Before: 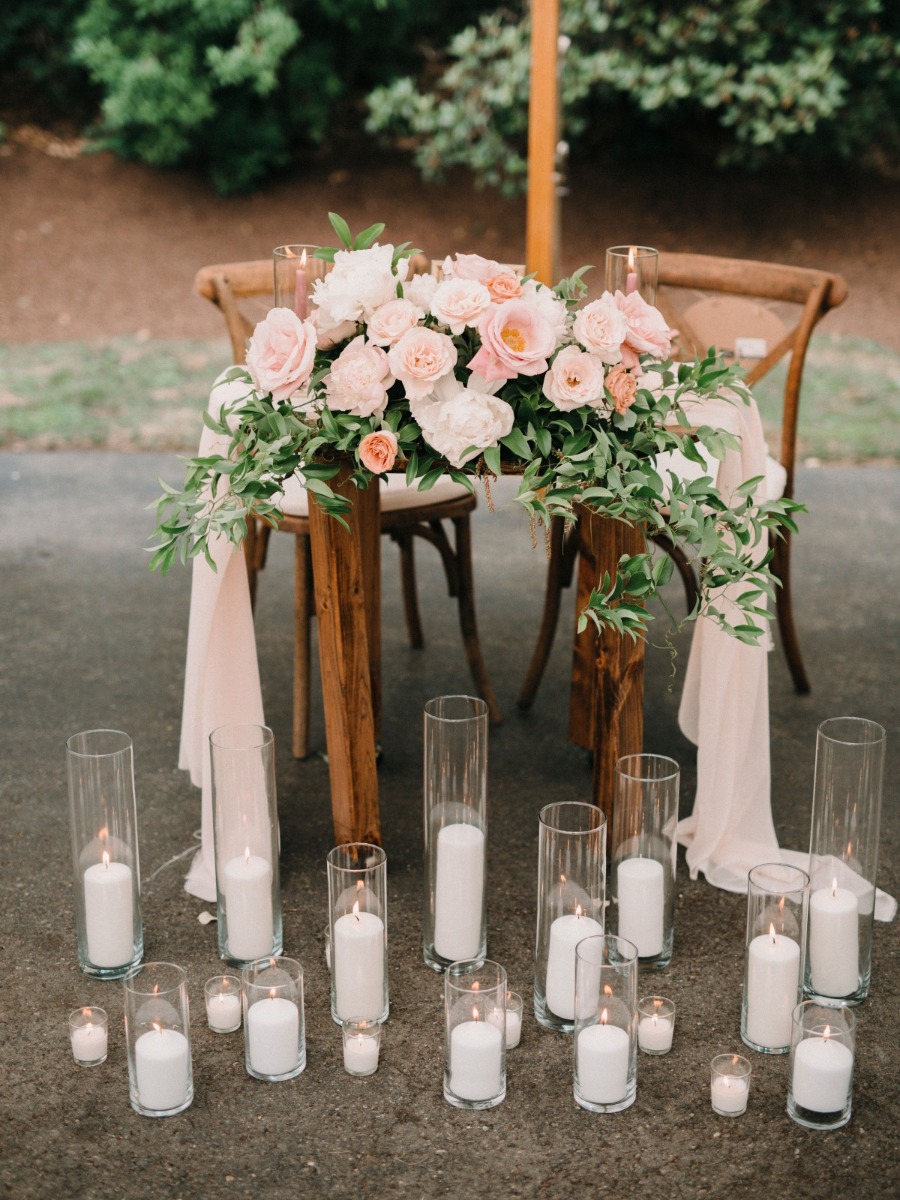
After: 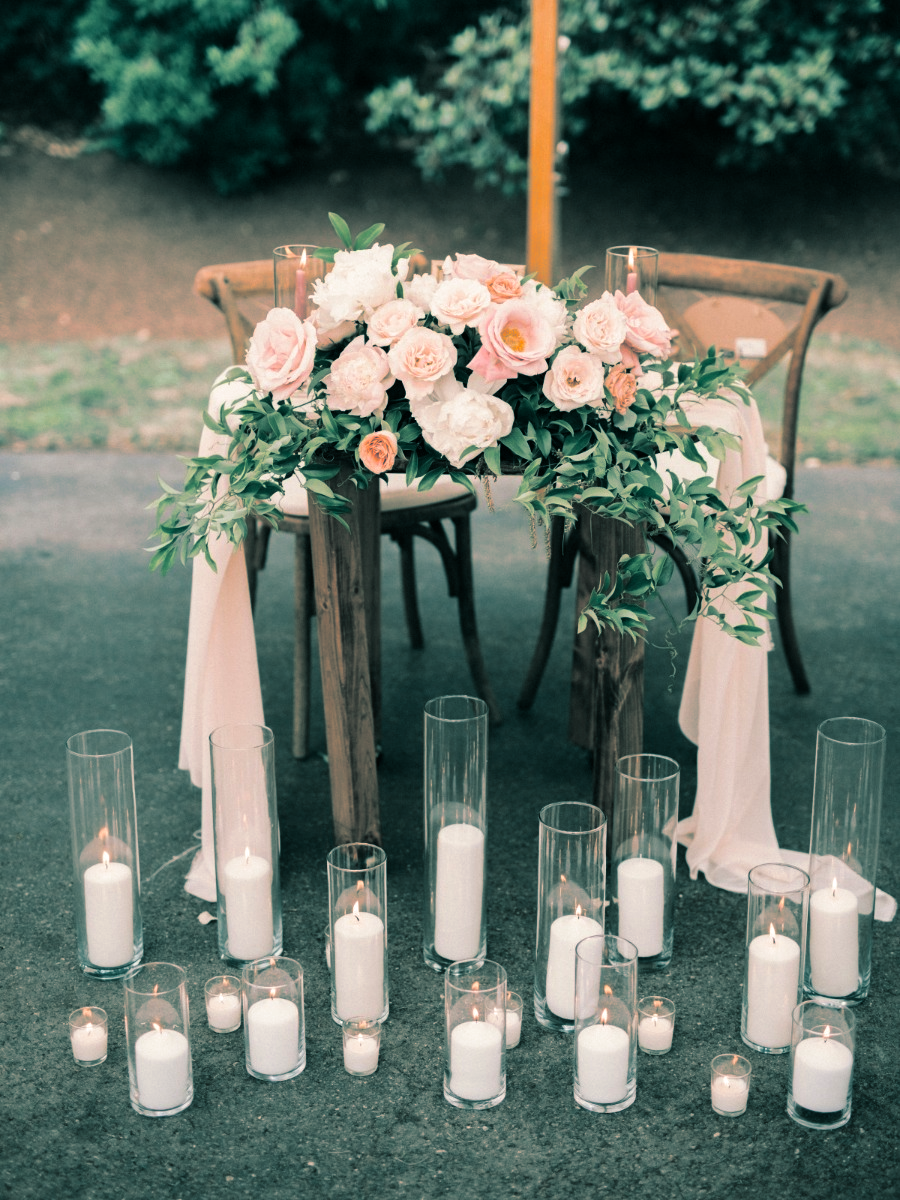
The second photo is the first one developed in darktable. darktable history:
color balance: contrast 8.5%, output saturation 105%
split-toning: shadows › hue 186.43°, highlights › hue 49.29°, compress 30.29%
